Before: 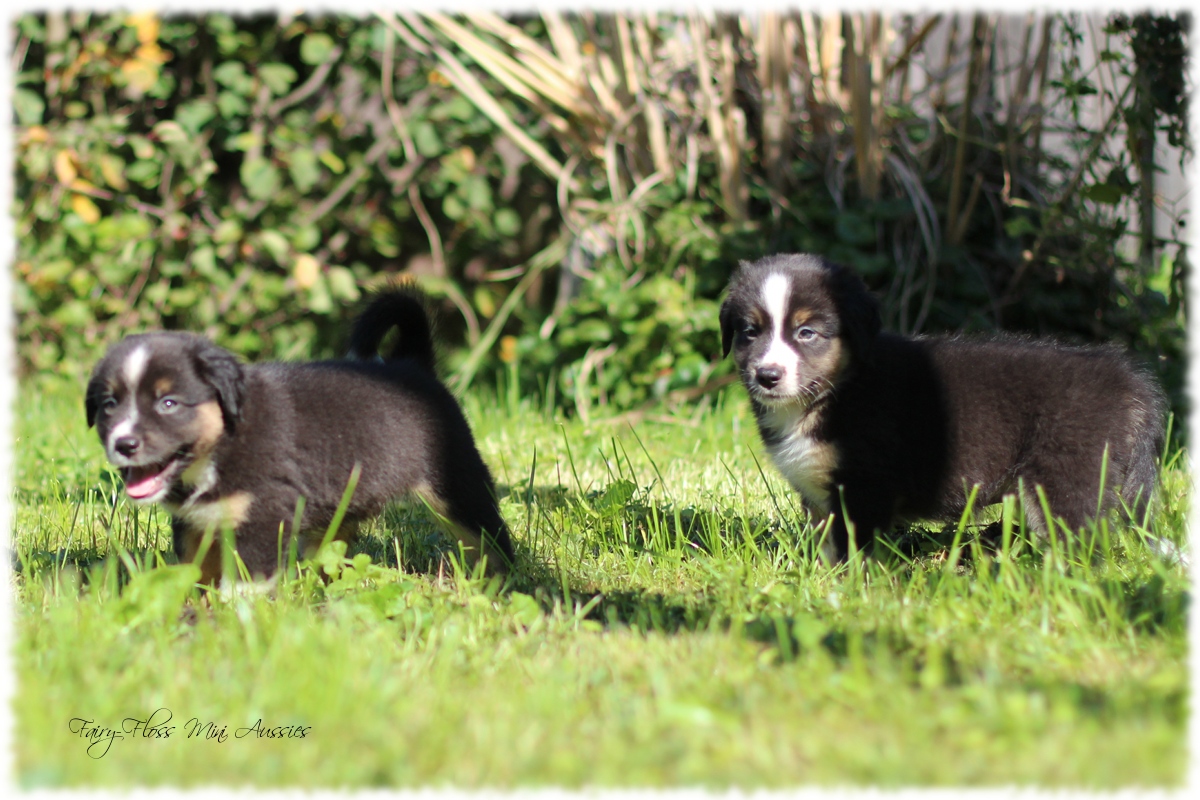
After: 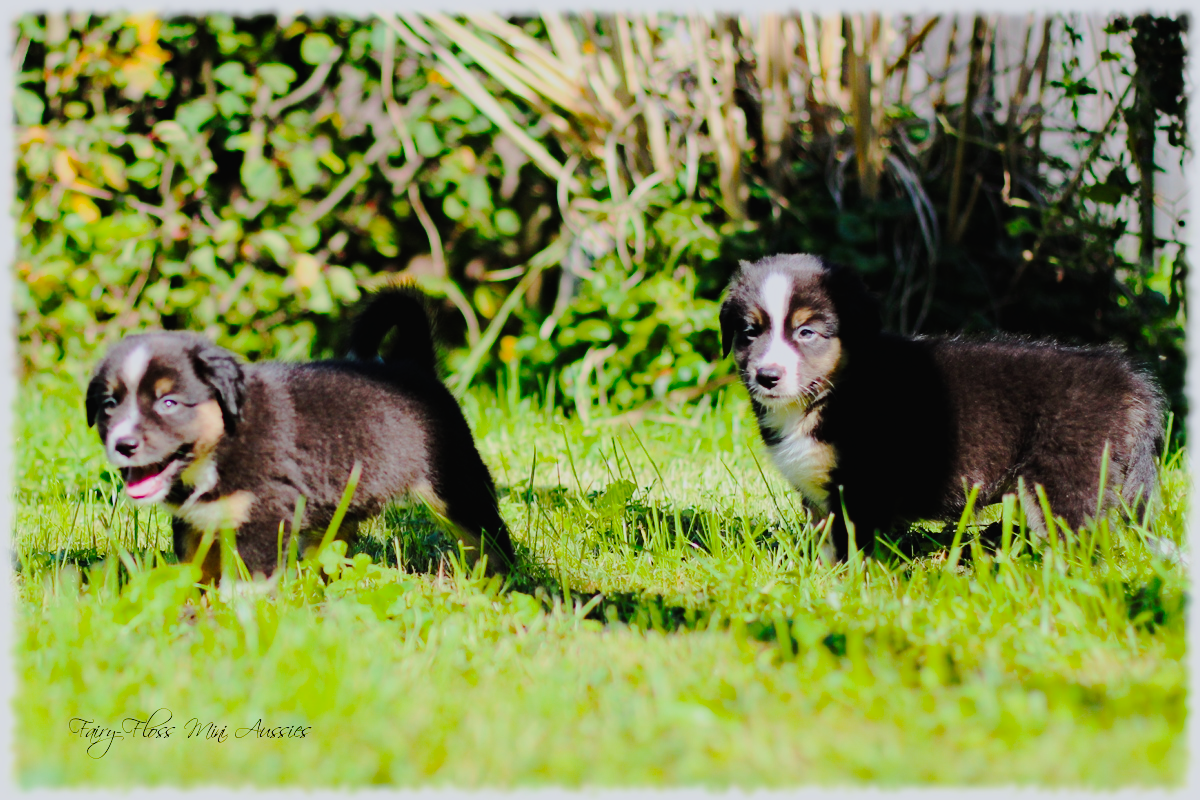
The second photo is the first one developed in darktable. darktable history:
color balance rgb: highlights gain › luminance 16.995%, highlights gain › chroma 2.846%, highlights gain › hue 260.06°, perceptual saturation grading › global saturation 25.458%, perceptual brilliance grading › mid-tones 10.801%, perceptual brilliance grading › shadows 14.382%
haze removal: compatibility mode true, adaptive false
tone curve: curves: ch0 [(0.003, 0.015) (0.104, 0.07) (0.239, 0.201) (0.327, 0.317) (0.401, 0.443) (0.495, 0.55) (0.65, 0.68) (0.832, 0.858) (1, 0.977)]; ch1 [(0, 0) (0.161, 0.092) (0.35, 0.33) (0.379, 0.401) (0.447, 0.476) (0.495, 0.499) (0.515, 0.518) (0.55, 0.557) (0.621, 0.615) (0.718, 0.734) (1, 1)]; ch2 [(0, 0) (0.359, 0.372) (0.437, 0.437) (0.502, 0.501) (0.534, 0.537) (0.599, 0.586) (1, 1)], preserve colors none
filmic rgb: black relative exposure -8.53 EV, white relative exposure 5.54 EV, hardness 3.35, contrast 1.019, iterations of high-quality reconstruction 0
